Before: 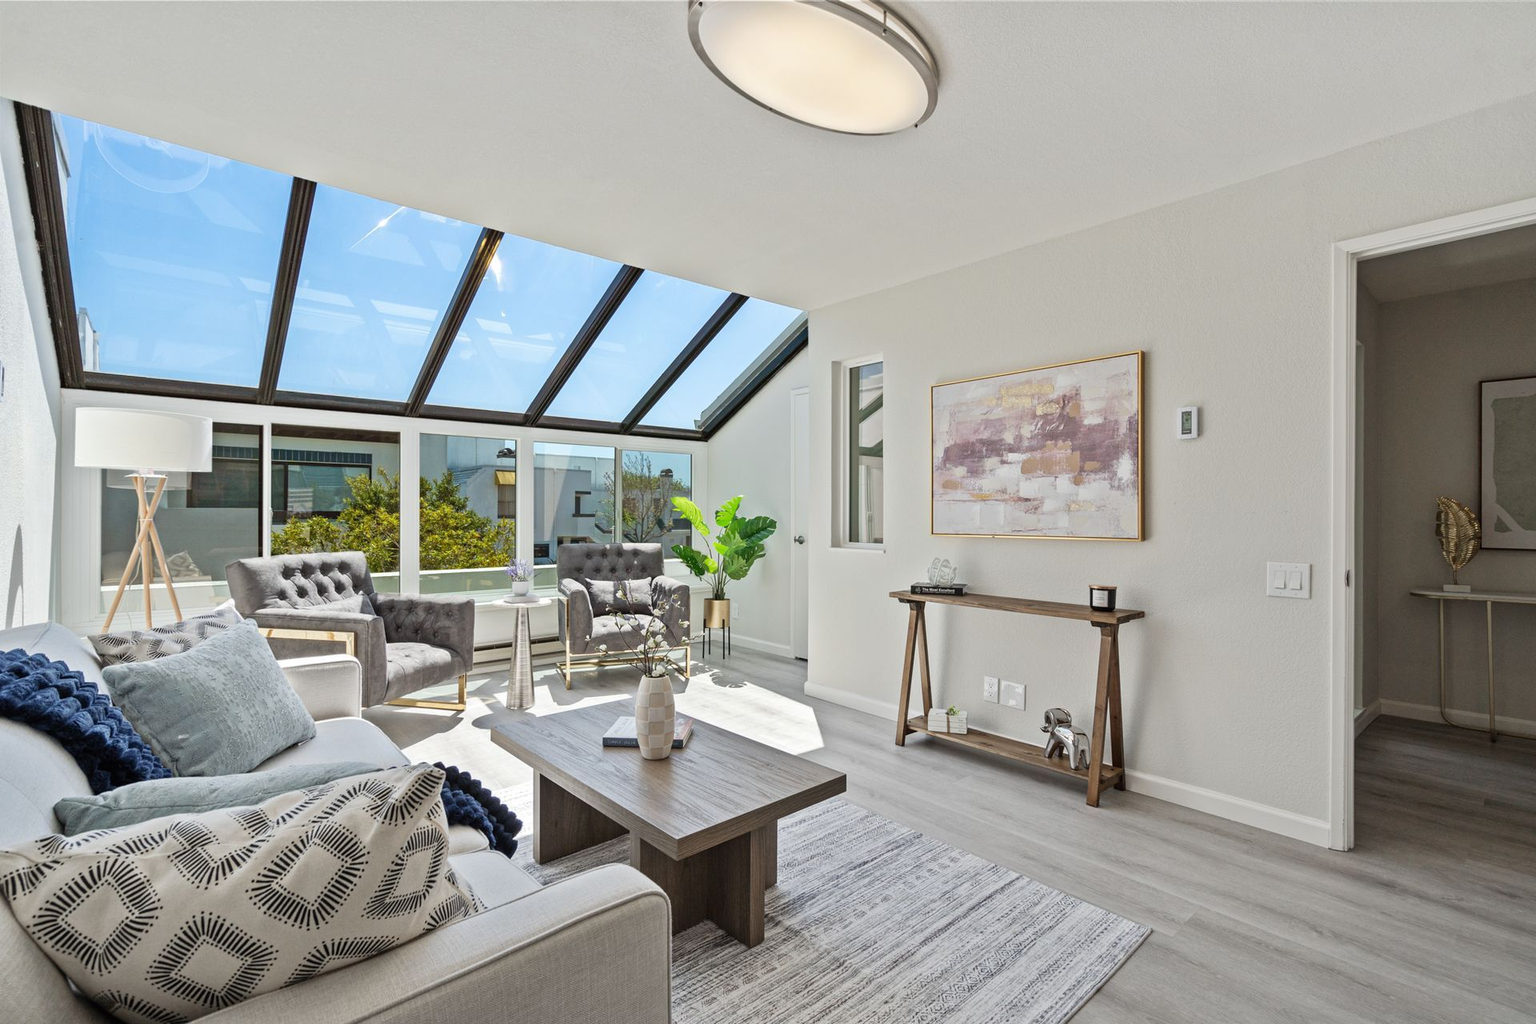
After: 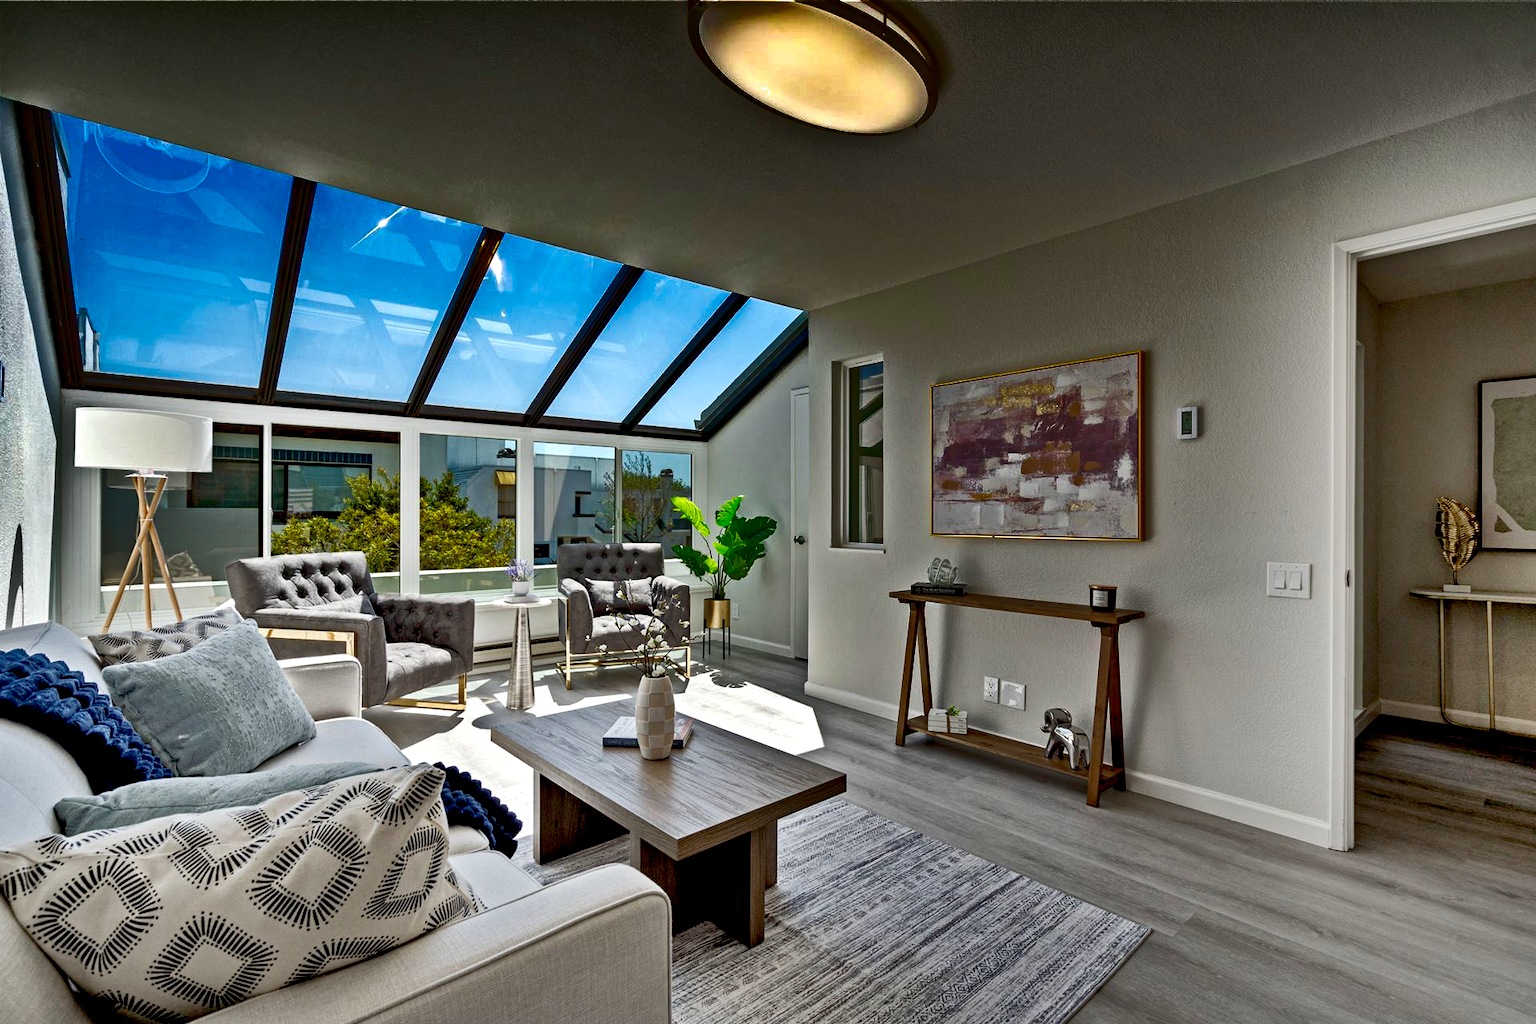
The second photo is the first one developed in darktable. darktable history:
shadows and highlights: radius 123.98, shadows 100, white point adjustment -3, highlights -100, highlights color adjustment 89.84%, soften with gaussian
exposure: black level correction 0.031, exposure 0.304 EV, compensate highlight preservation false
